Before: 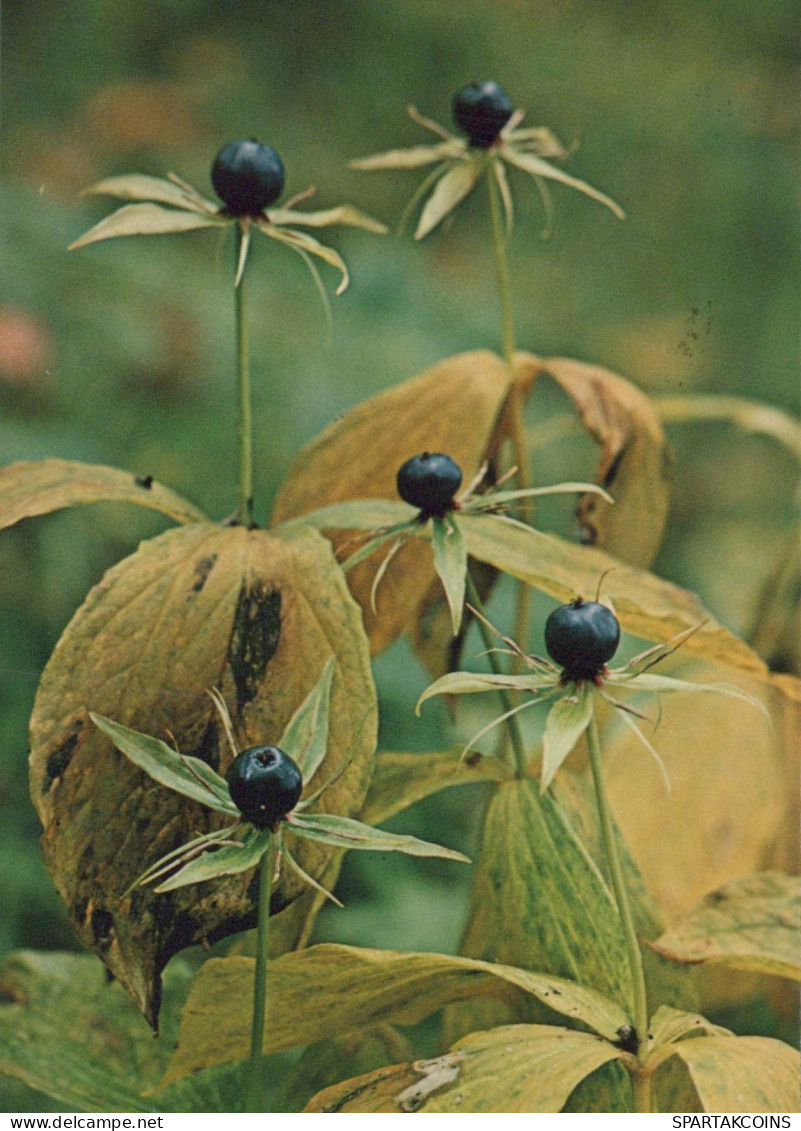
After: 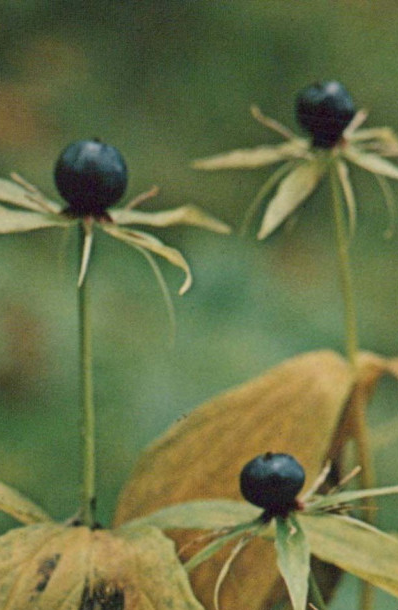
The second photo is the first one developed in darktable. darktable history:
crop: left 19.715%, right 30.528%, bottom 45.985%
